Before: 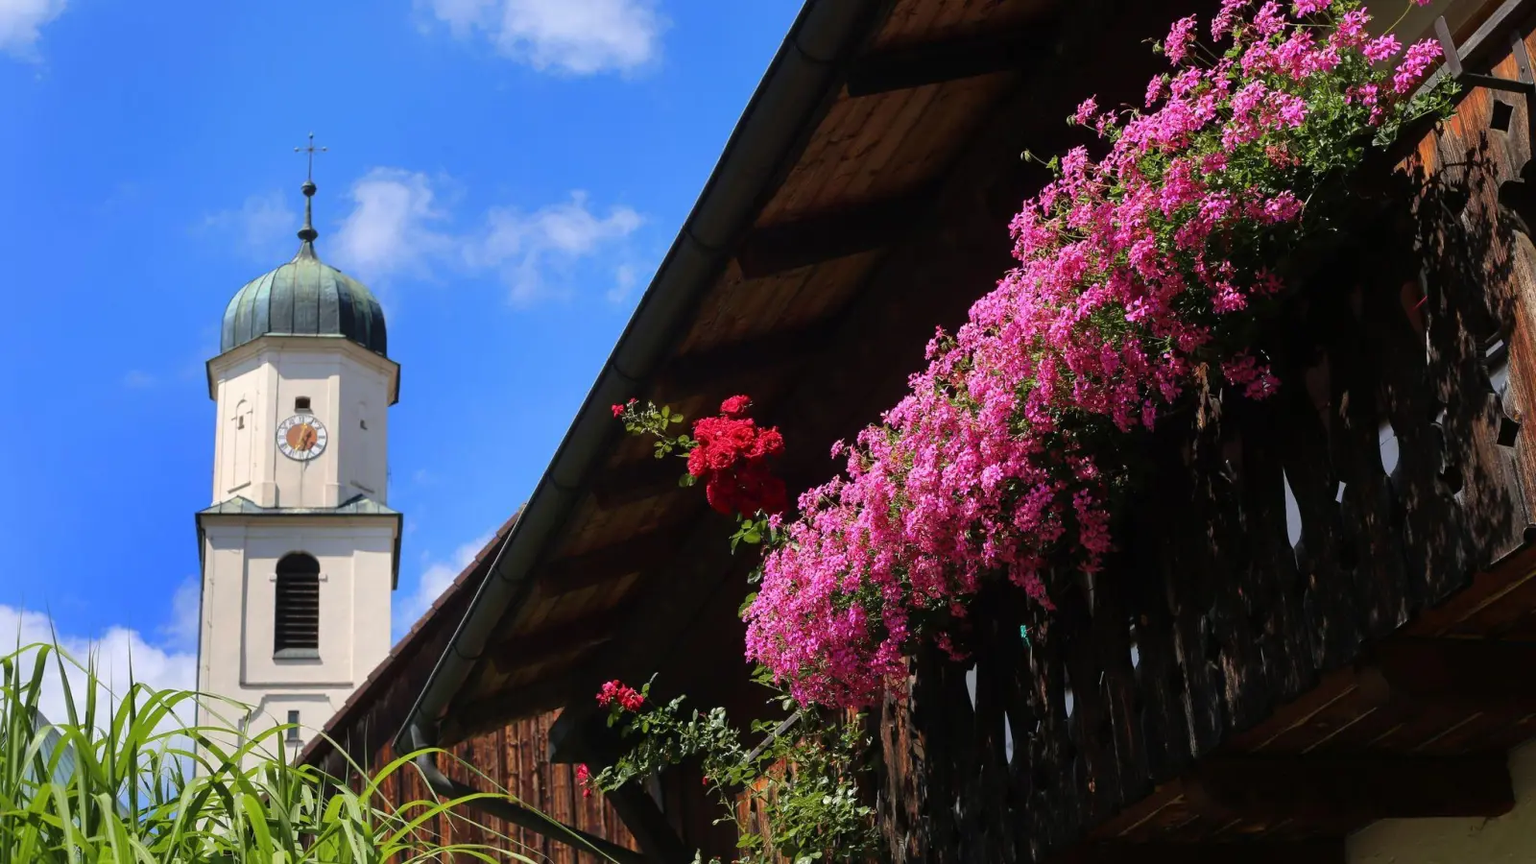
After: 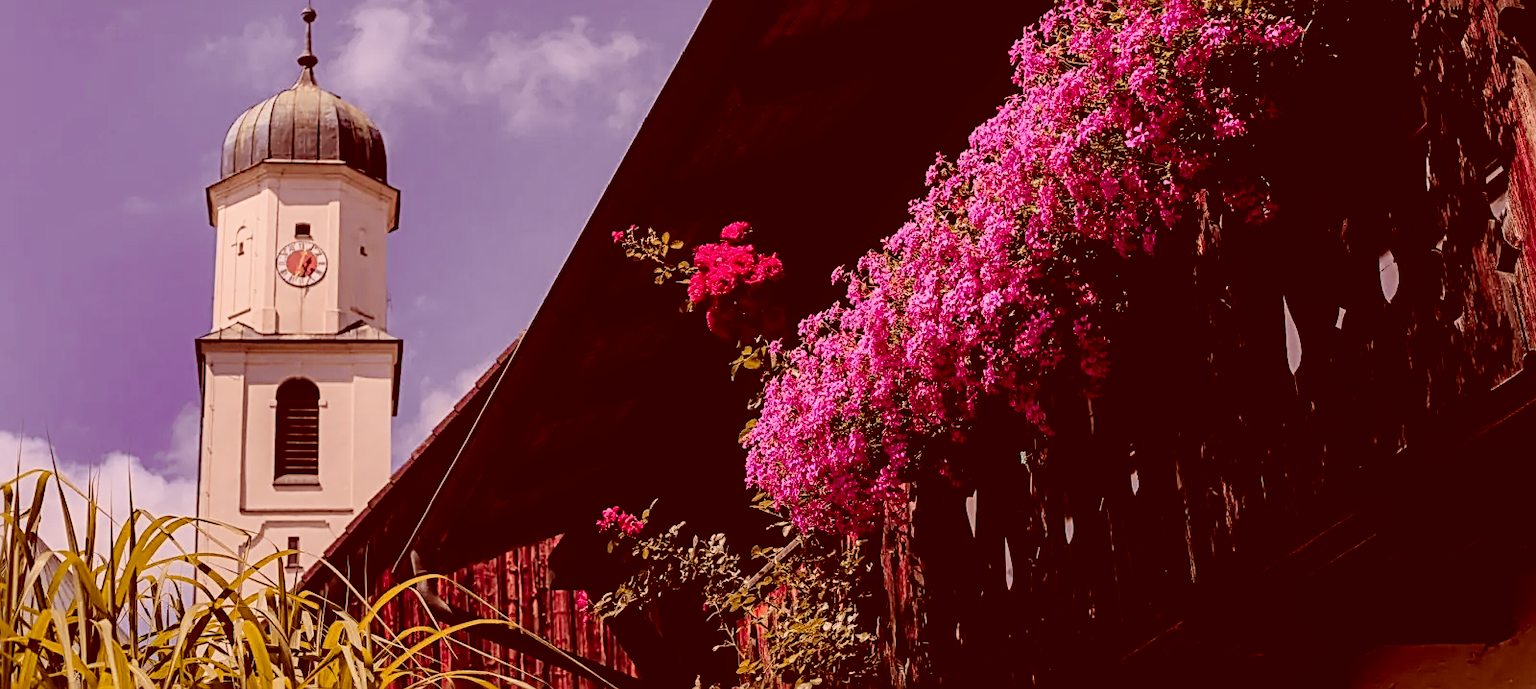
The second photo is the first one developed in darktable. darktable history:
tone curve: curves: ch0 [(0, 0) (0.087, 0.054) (0.281, 0.245) (0.506, 0.526) (0.8, 0.824) (0.994, 0.955)]; ch1 [(0, 0) (0.27, 0.195) (0.406, 0.435) (0.452, 0.474) (0.495, 0.5) (0.514, 0.508) (0.563, 0.584) (0.654, 0.689) (1, 1)]; ch2 [(0, 0) (0.269, 0.299) (0.459, 0.441) (0.498, 0.499) (0.523, 0.52) (0.551, 0.549) (0.633, 0.625) (0.659, 0.681) (0.718, 0.764) (1, 1)], color space Lab, independent channels, preserve colors none
exposure: compensate exposure bias true, compensate highlight preservation false
color zones: curves: ch1 [(0.239, 0.552) (0.75, 0.5)]; ch2 [(0.25, 0.462) (0.749, 0.457)]
sharpen: radius 2.803, amount 0.711
filmic rgb: black relative exposure -7.7 EV, white relative exposure 4.42 EV, hardness 3.75, latitude 38.1%, contrast 0.976, highlights saturation mix 9.45%, shadows ↔ highlights balance 4.44%, iterations of high-quality reconstruction 0
local contrast: on, module defaults
crop and rotate: top 20.131%
color correction: highlights a* 9.34, highlights b* 9.05, shadows a* 39.53, shadows b* 39.63, saturation 0.779
